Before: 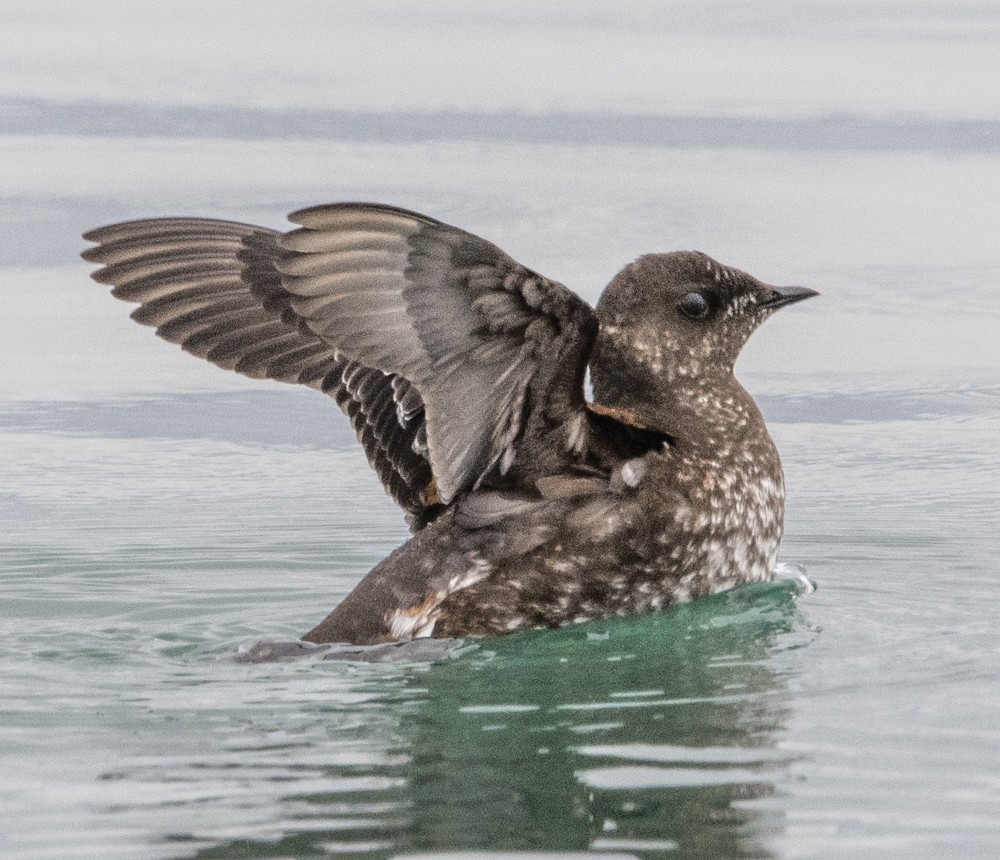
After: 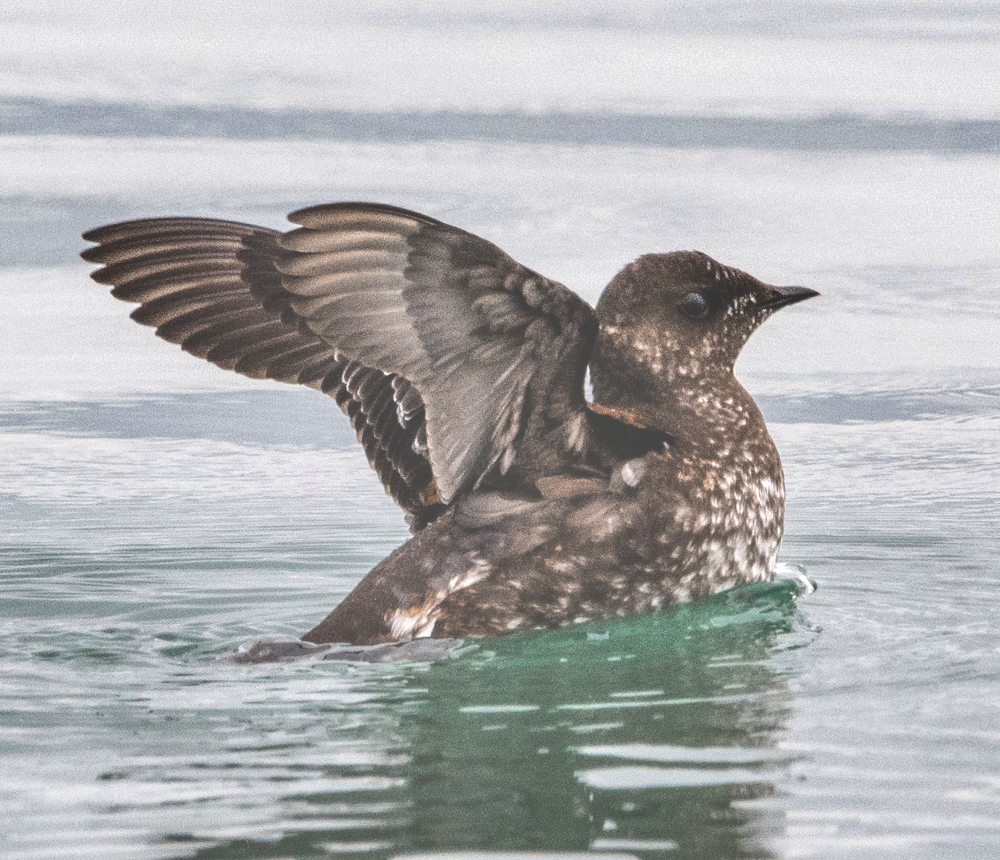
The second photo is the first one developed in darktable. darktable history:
shadows and highlights: radius 108.78, shadows 23.72, highlights -58.64, low approximation 0.01, soften with gaussian
tone equalizer: -8 EV -0.395 EV, -7 EV -0.418 EV, -6 EV -0.339 EV, -5 EV -0.243 EV, -3 EV 0.252 EV, -2 EV 0.341 EV, -1 EV 0.407 EV, +0 EV 0.402 EV, mask exposure compensation -0.506 EV
exposure: black level correction -0.063, exposure -0.05 EV, compensate highlight preservation false
